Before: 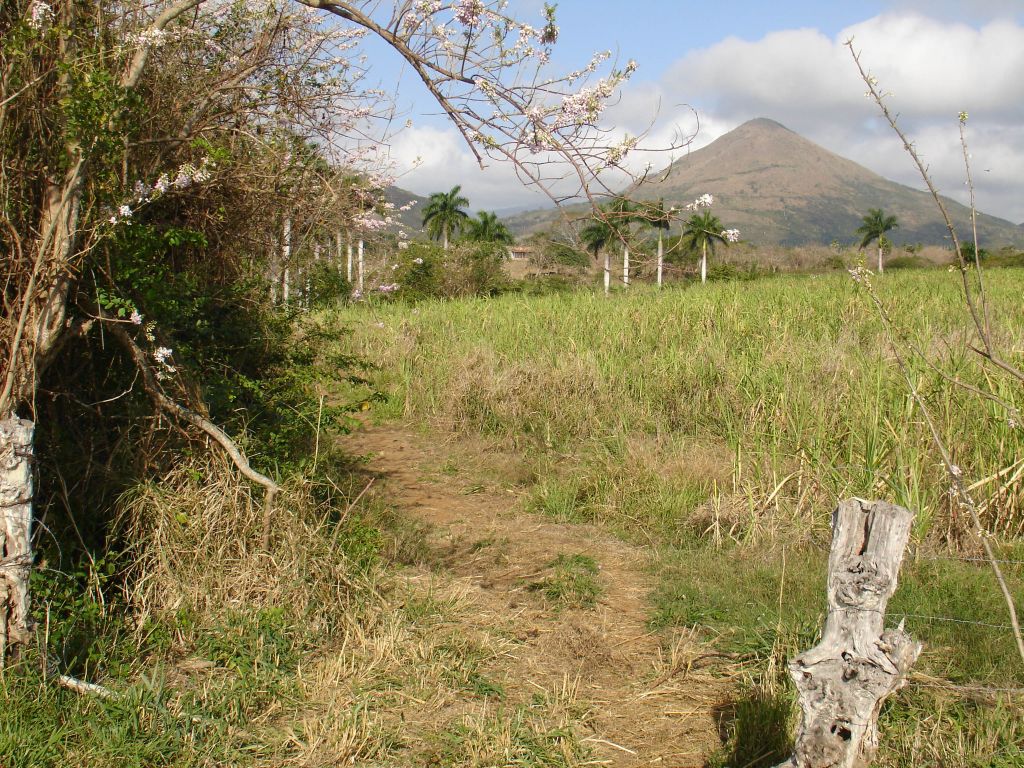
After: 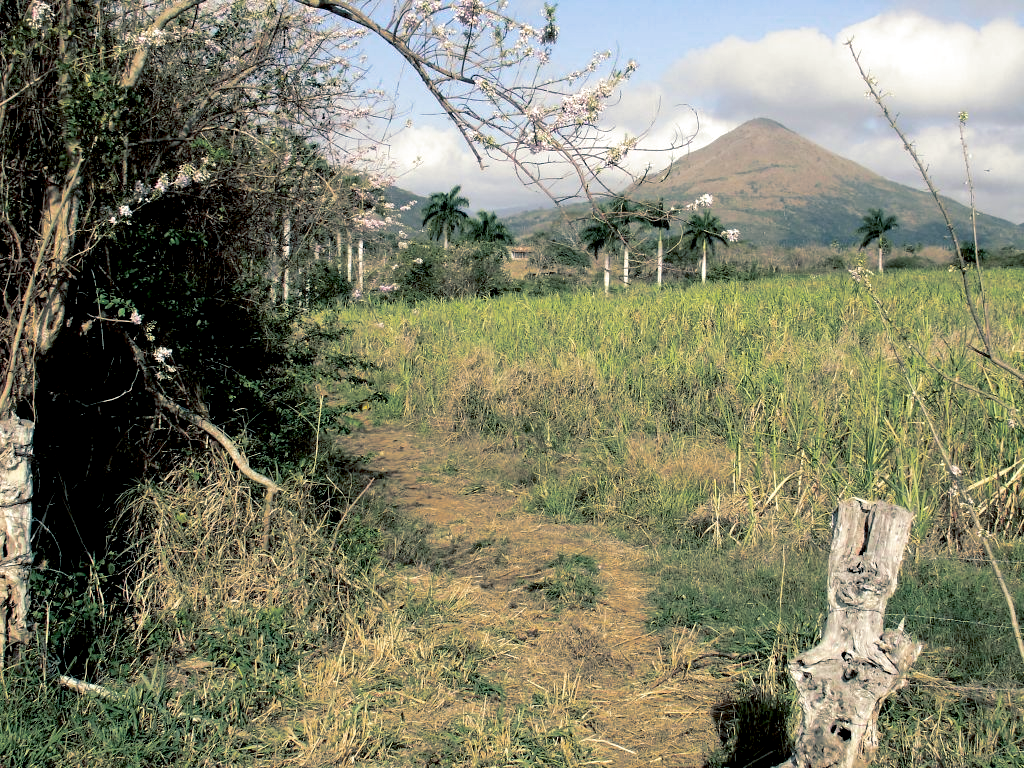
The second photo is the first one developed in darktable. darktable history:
split-toning: shadows › hue 205.2°, shadows › saturation 0.43, highlights › hue 54°, highlights › saturation 0.54
exposure: black level correction 0.025, exposure 0.182 EV, compensate highlight preservation false
